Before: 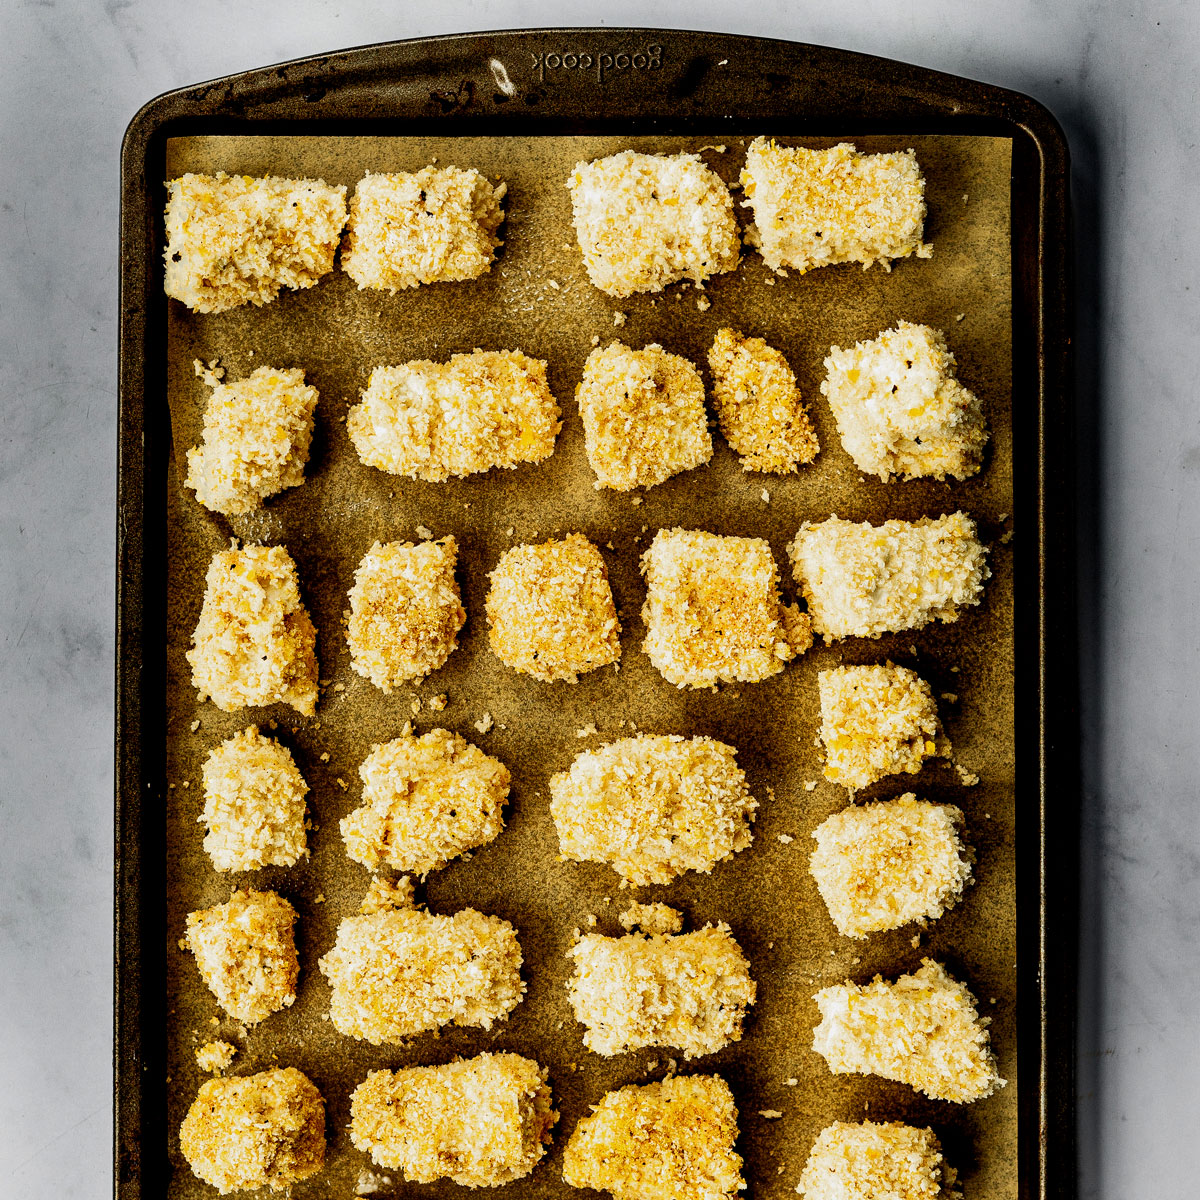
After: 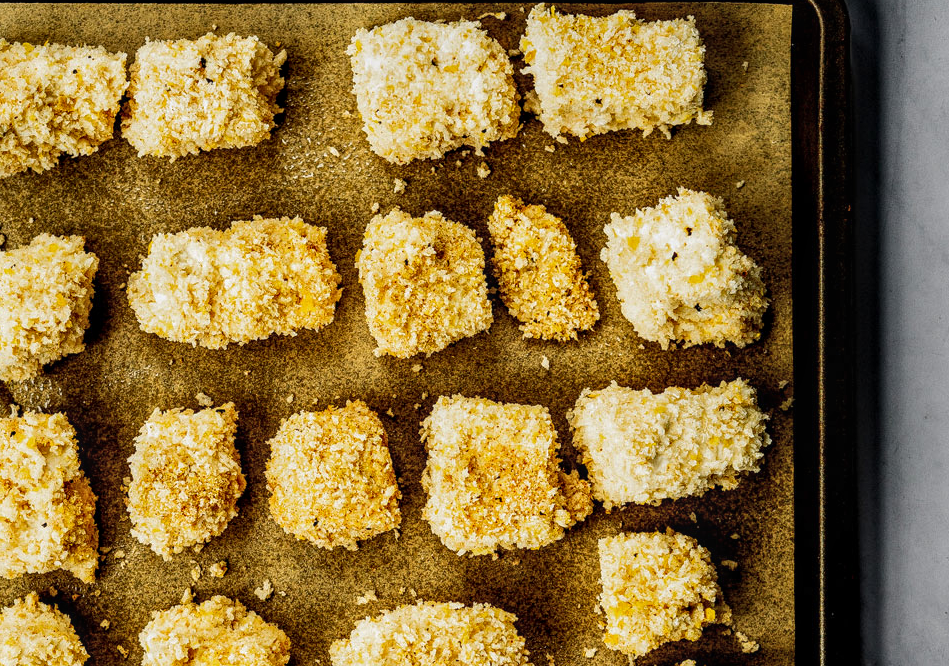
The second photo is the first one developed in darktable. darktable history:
crop: left 18.337%, top 11.105%, right 2.54%, bottom 33.378%
local contrast: on, module defaults
